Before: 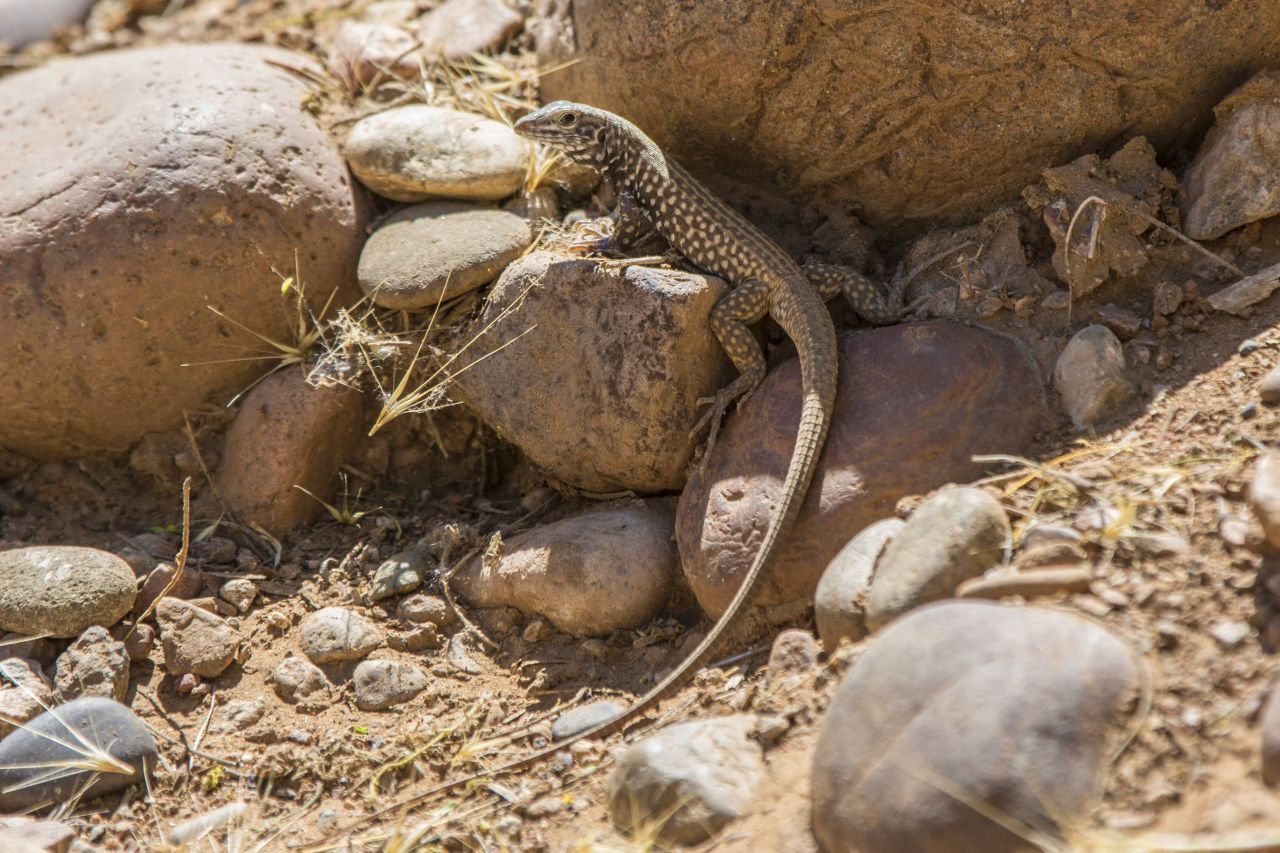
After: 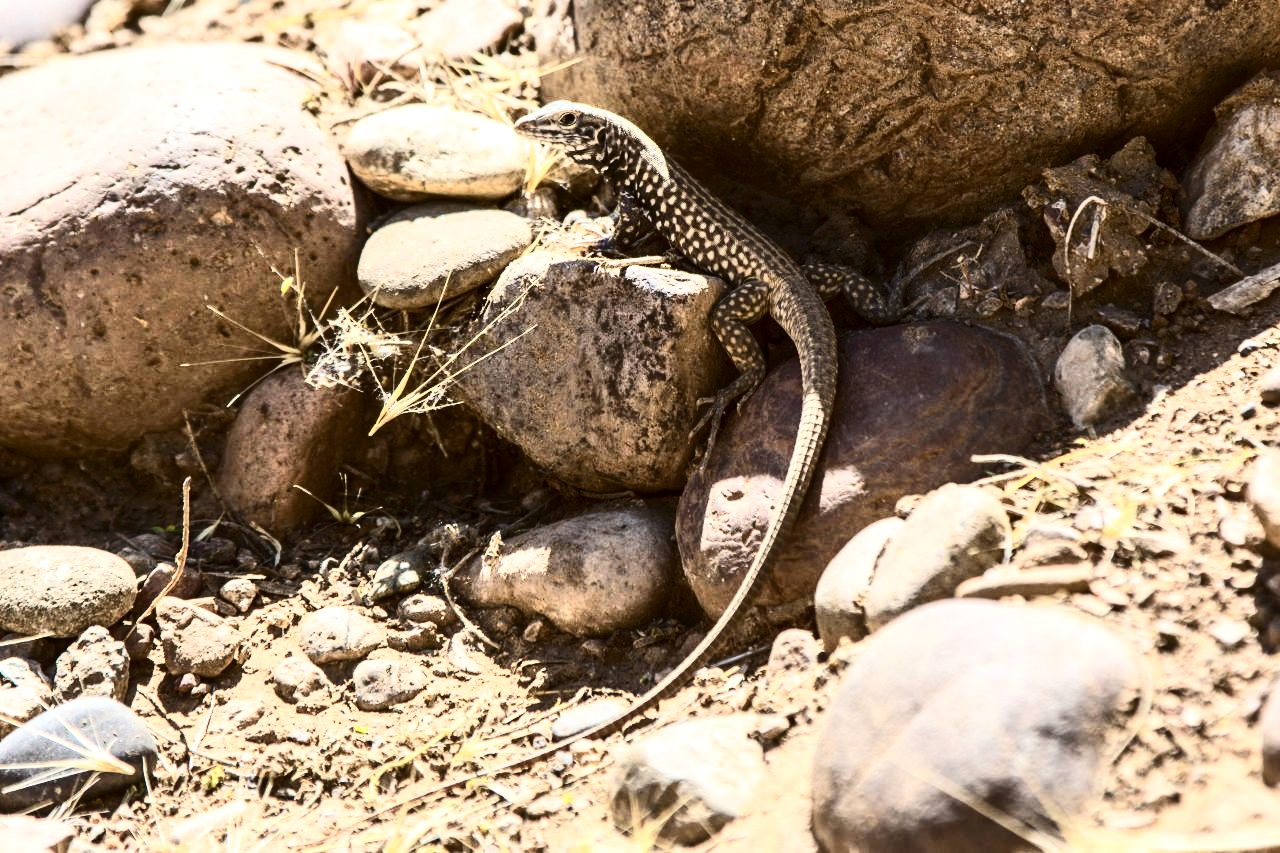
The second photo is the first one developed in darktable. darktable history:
exposure: exposure 0.509 EV, compensate exposure bias true, compensate highlight preservation false
contrast brightness saturation: contrast 0.49, saturation -0.084
